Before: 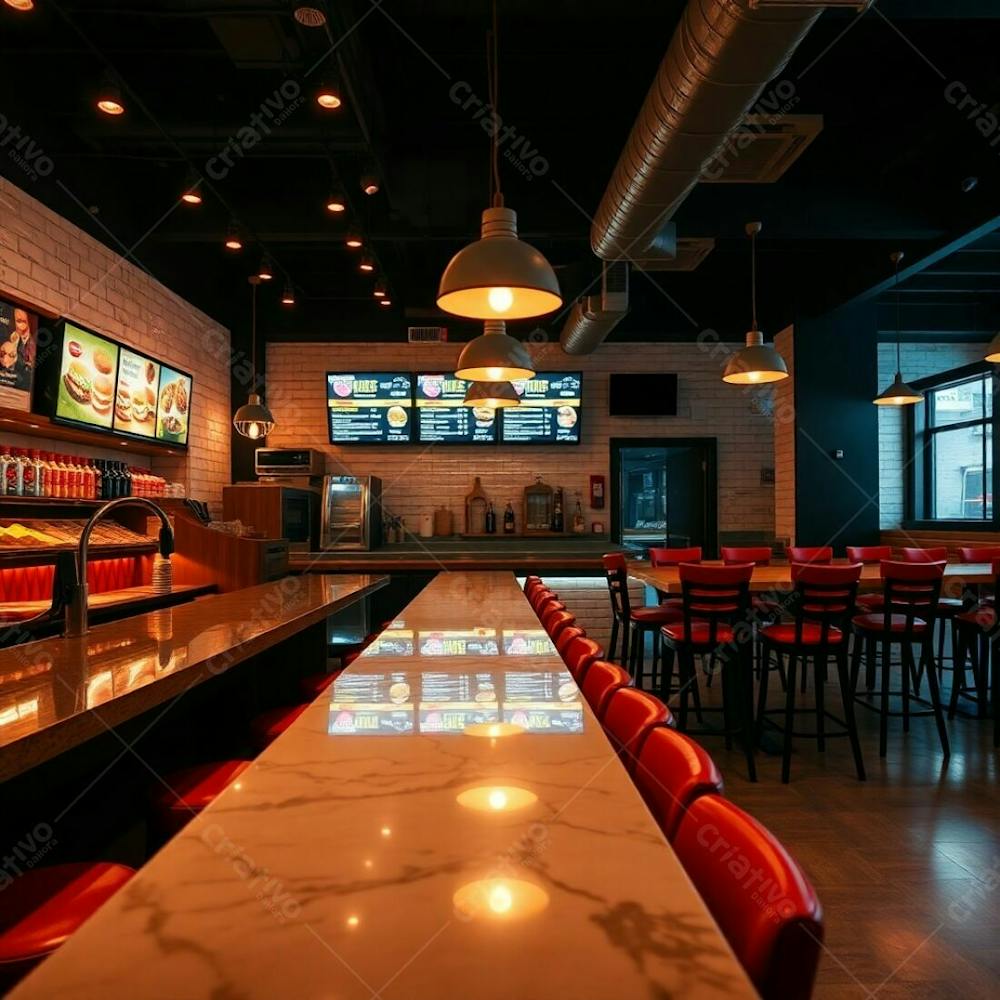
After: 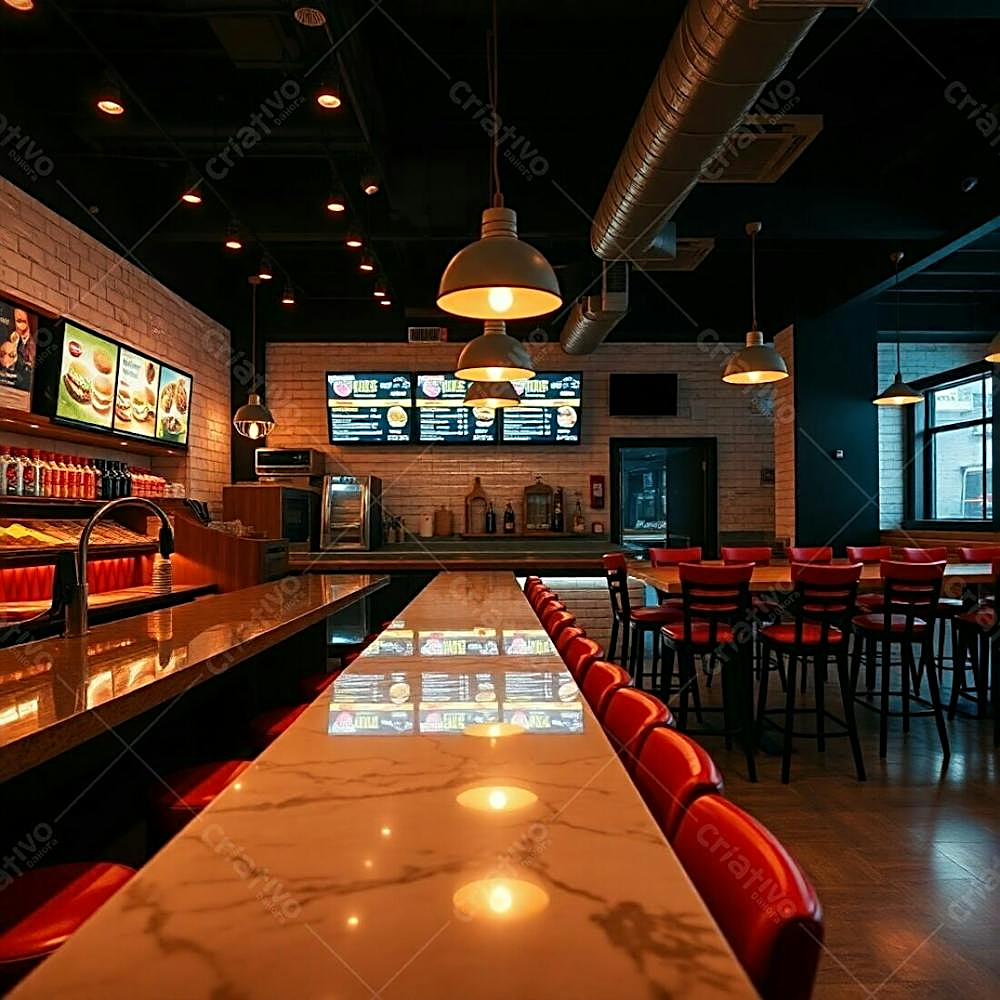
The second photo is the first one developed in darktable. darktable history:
sharpen: radius 2.571, amount 0.687
